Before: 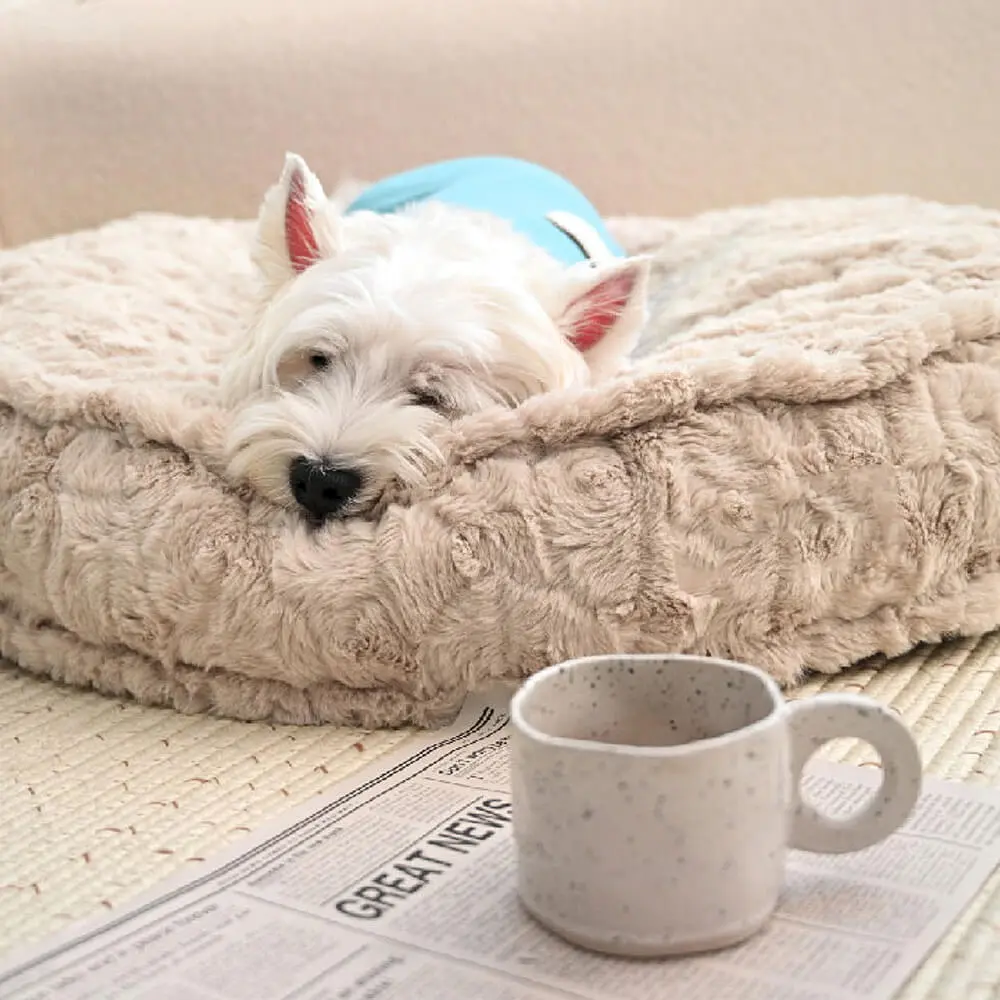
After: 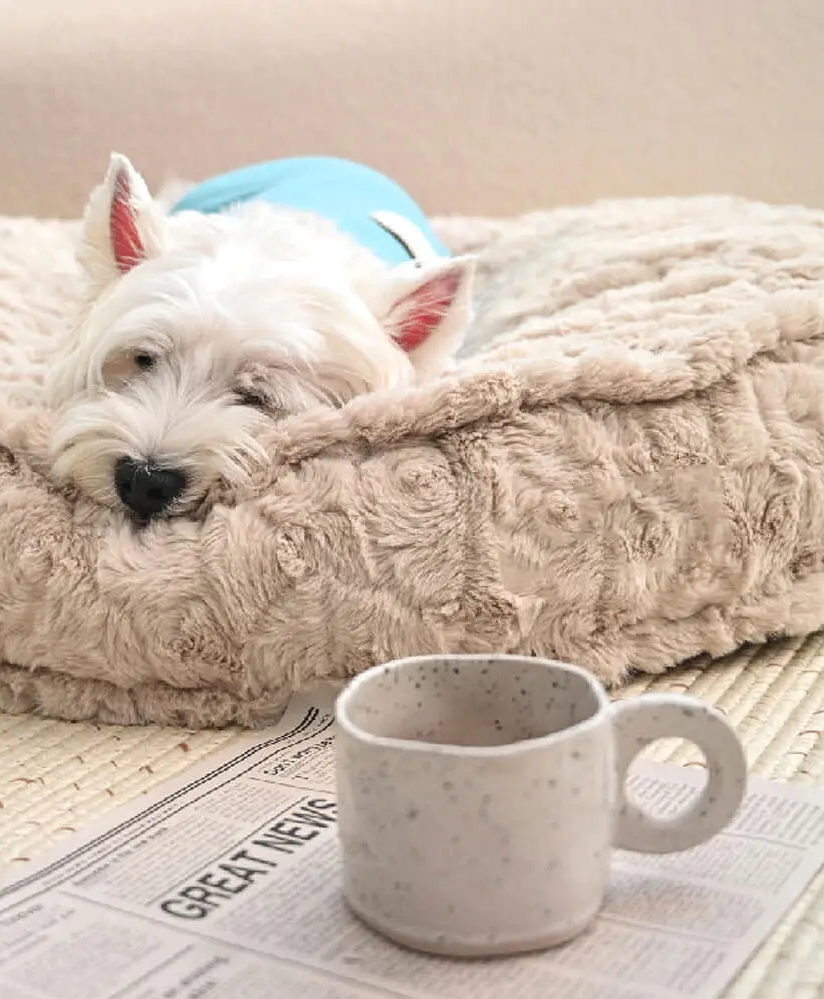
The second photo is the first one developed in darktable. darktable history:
crop: left 17.582%, bottom 0.031%
local contrast: detail 110%
